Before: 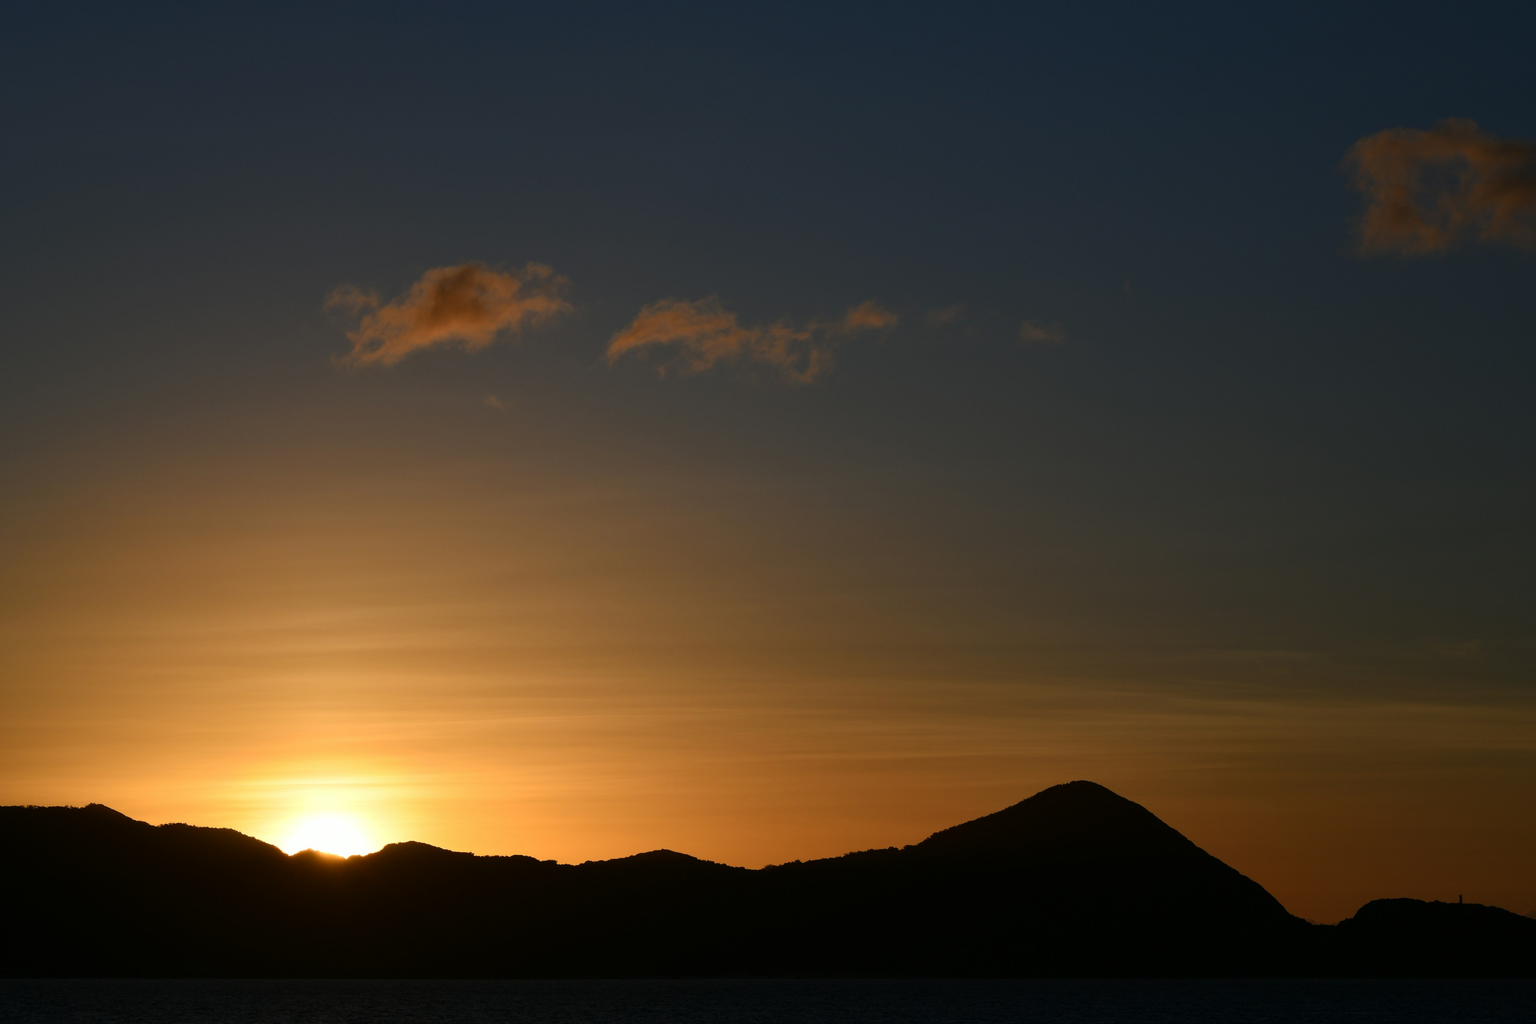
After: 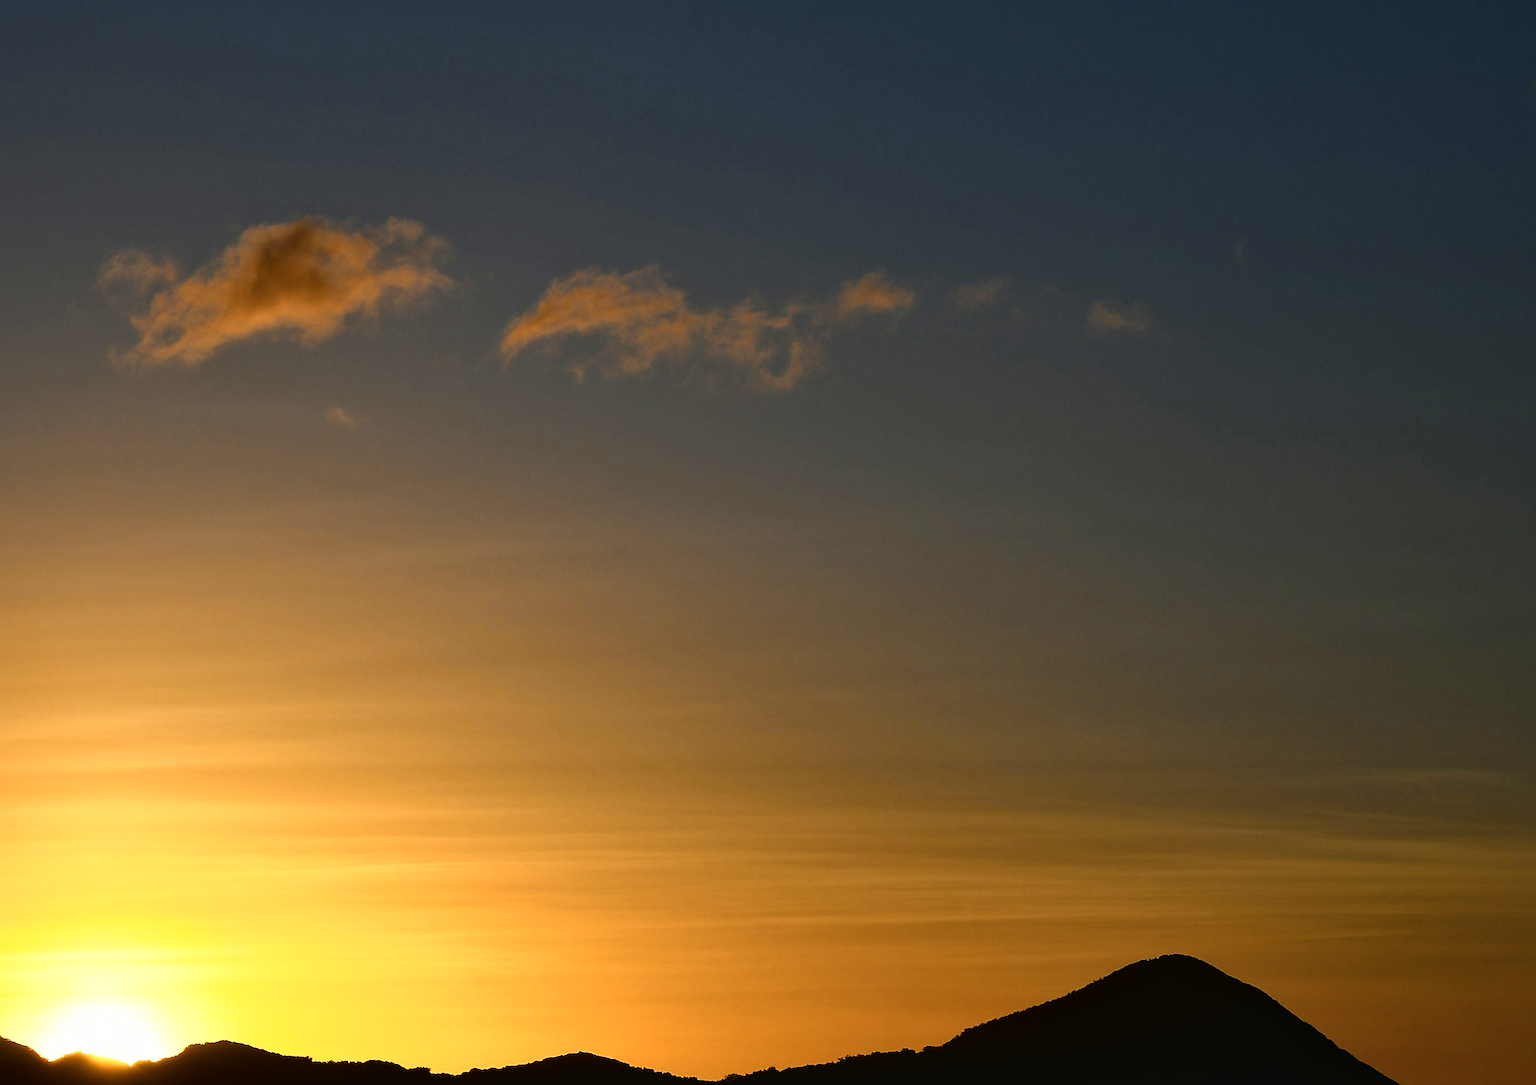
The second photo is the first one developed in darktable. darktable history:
sharpen: radius 1.401, amount 1.262, threshold 0.782
tone curve: curves: ch0 [(0, 0) (0.003, 0.028) (0.011, 0.028) (0.025, 0.026) (0.044, 0.036) (0.069, 0.06) (0.1, 0.101) (0.136, 0.15) (0.177, 0.203) (0.224, 0.271) (0.277, 0.345) (0.335, 0.422) (0.399, 0.515) (0.468, 0.611) (0.543, 0.716) (0.623, 0.826) (0.709, 0.942) (0.801, 0.992) (0.898, 1) (1, 1)], color space Lab, independent channels, preserve colors none
crop and rotate: left 16.583%, top 10.688%, right 13.046%, bottom 14.666%
local contrast: mode bilateral grid, contrast 20, coarseness 49, detail 119%, midtone range 0.2
color balance rgb: perceptual saturation grading › global saturation 19.924%, global vibrance 20%
